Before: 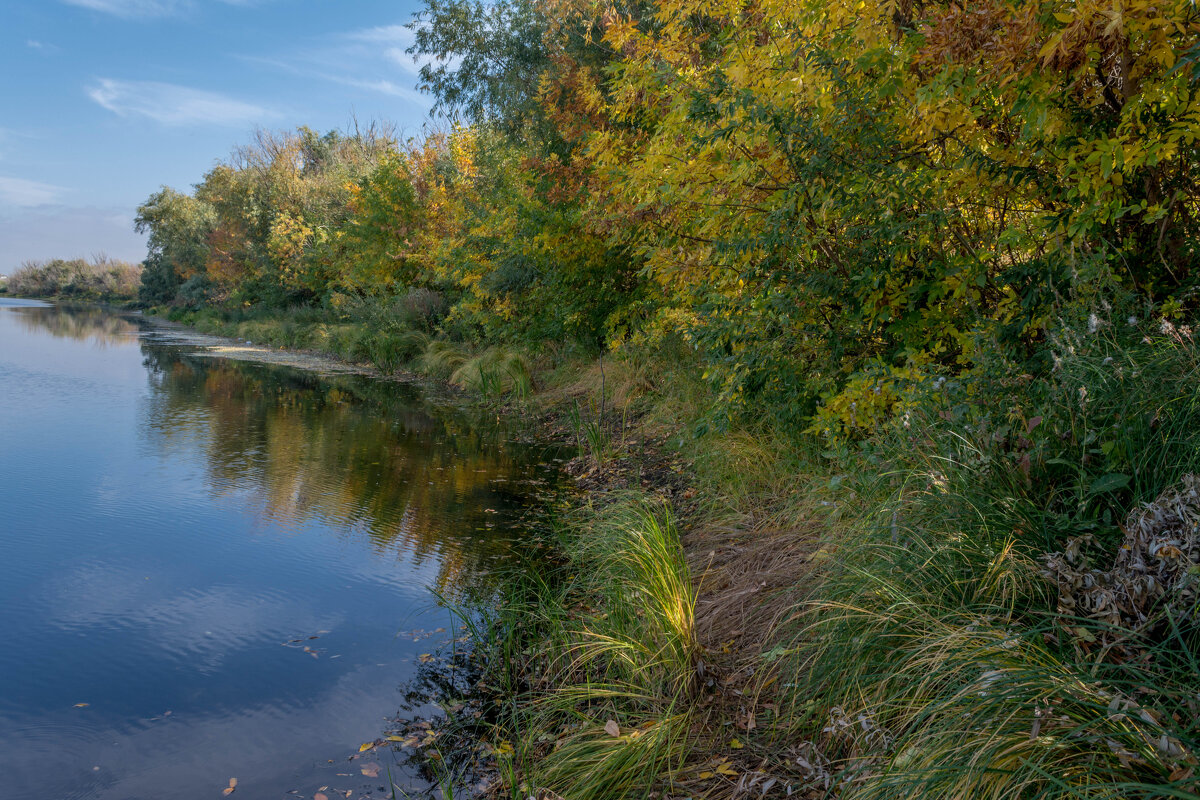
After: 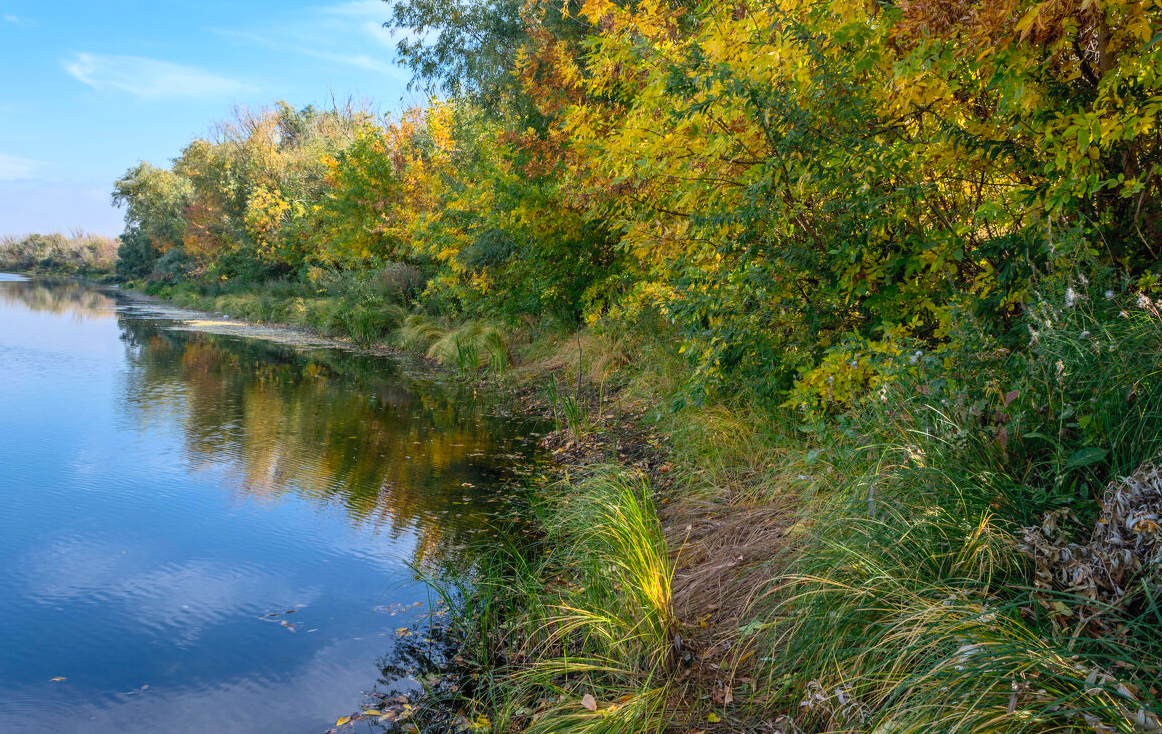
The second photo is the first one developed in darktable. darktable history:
crop: left 1.964%, top 3.251%, right 1.122%, bottom 4.933%
contrast brightness saturation: contrast 0.24, brightness 0.26, saturation 0.39
